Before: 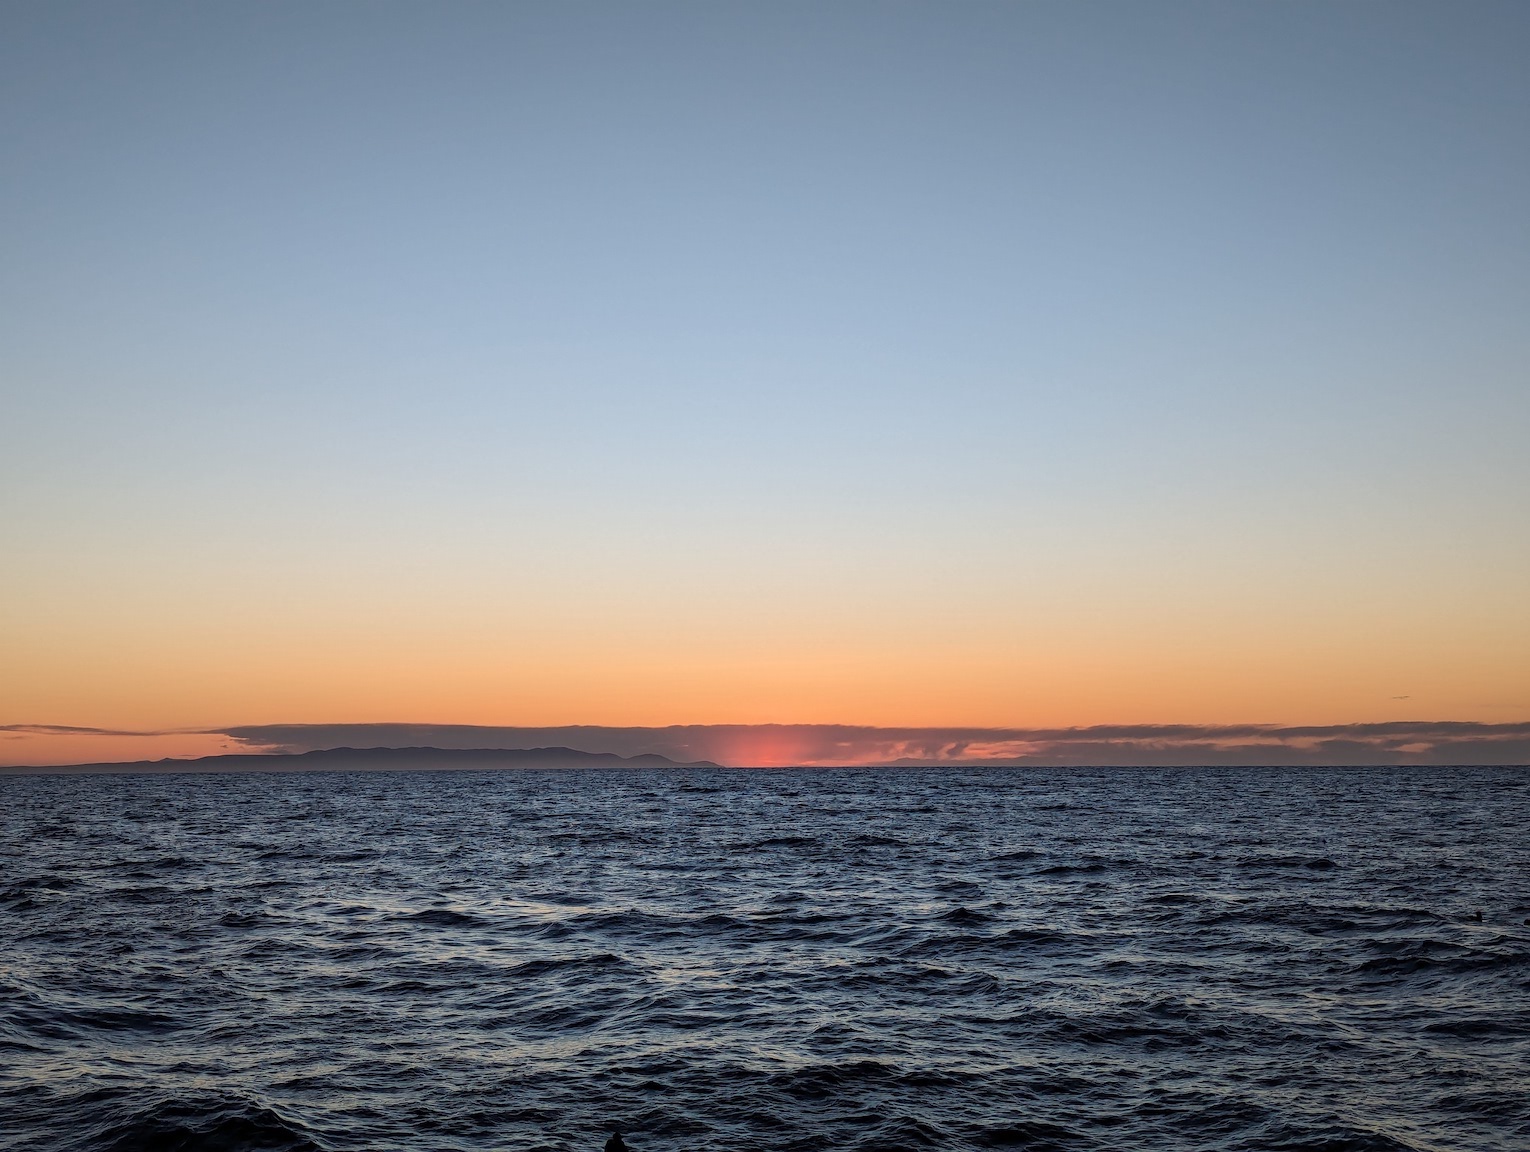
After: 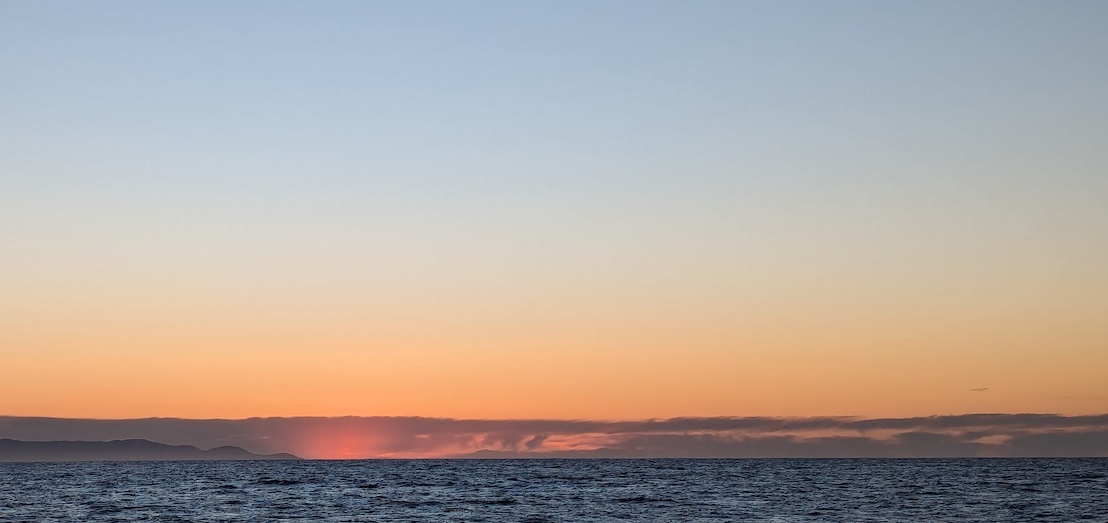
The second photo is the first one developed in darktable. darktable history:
crop and rotate: left 27.552%, top 26.807%, bottom 27.74%
